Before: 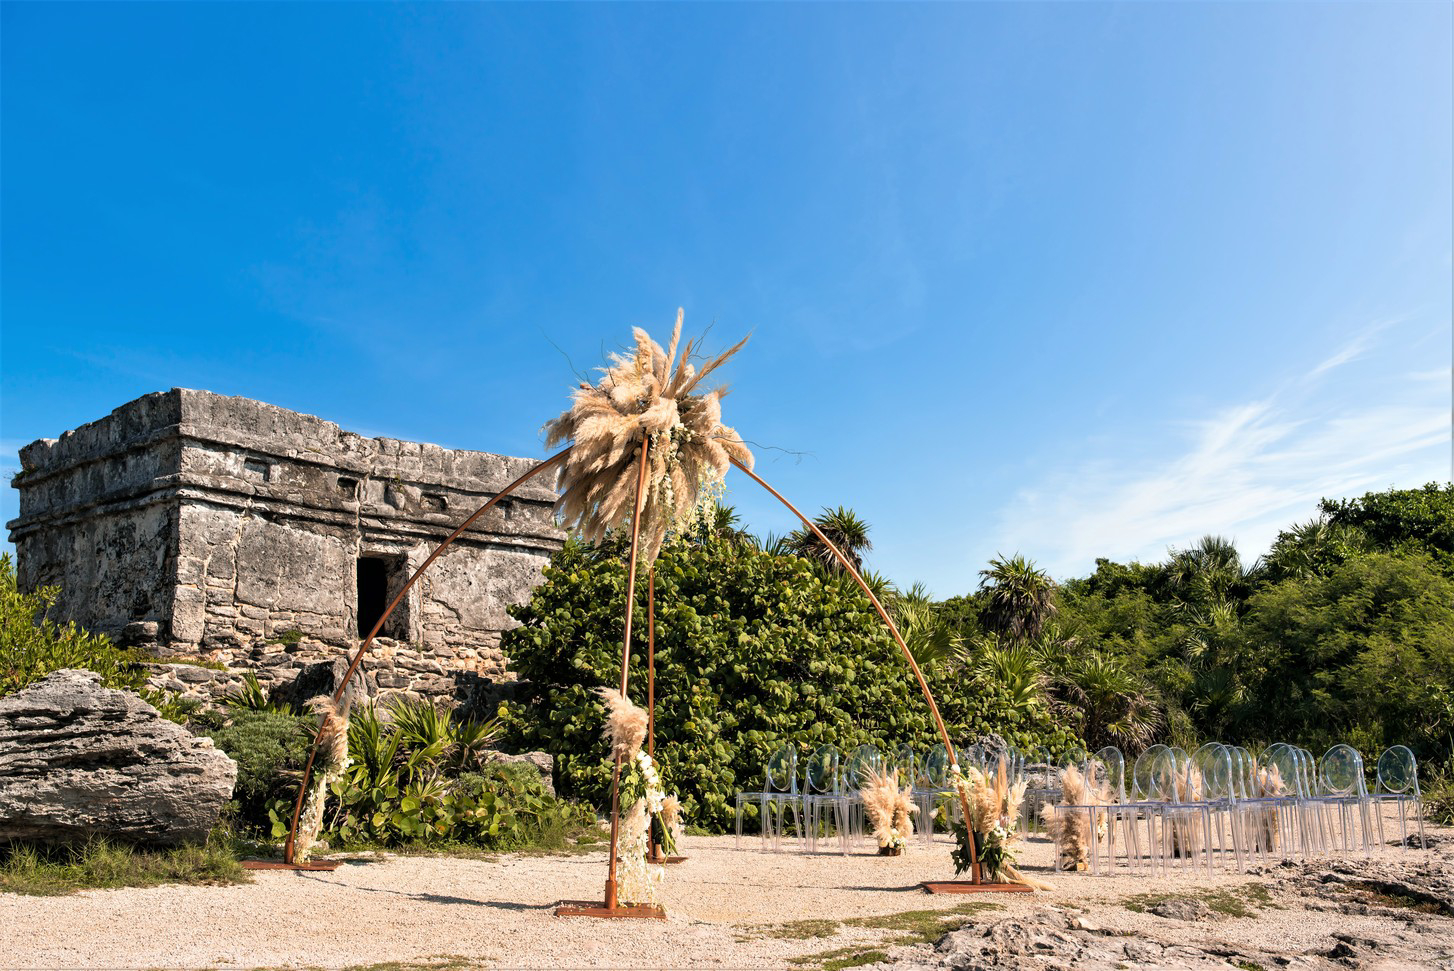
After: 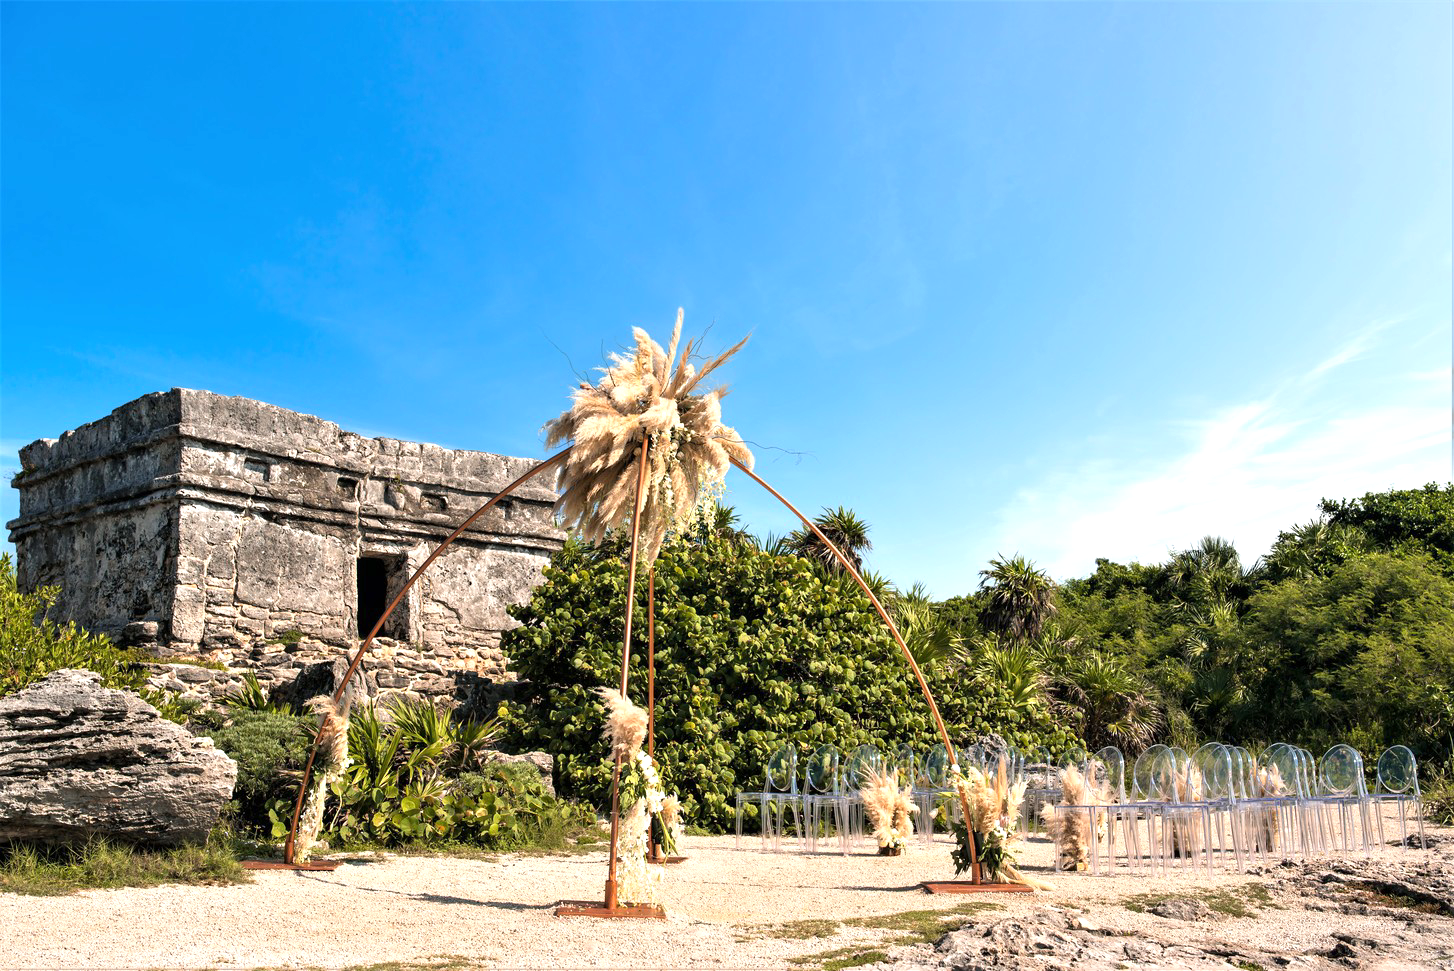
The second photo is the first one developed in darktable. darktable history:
exposure: exposure 0.445 EV, compensate exposure bias true, compensate highlight preservation false
